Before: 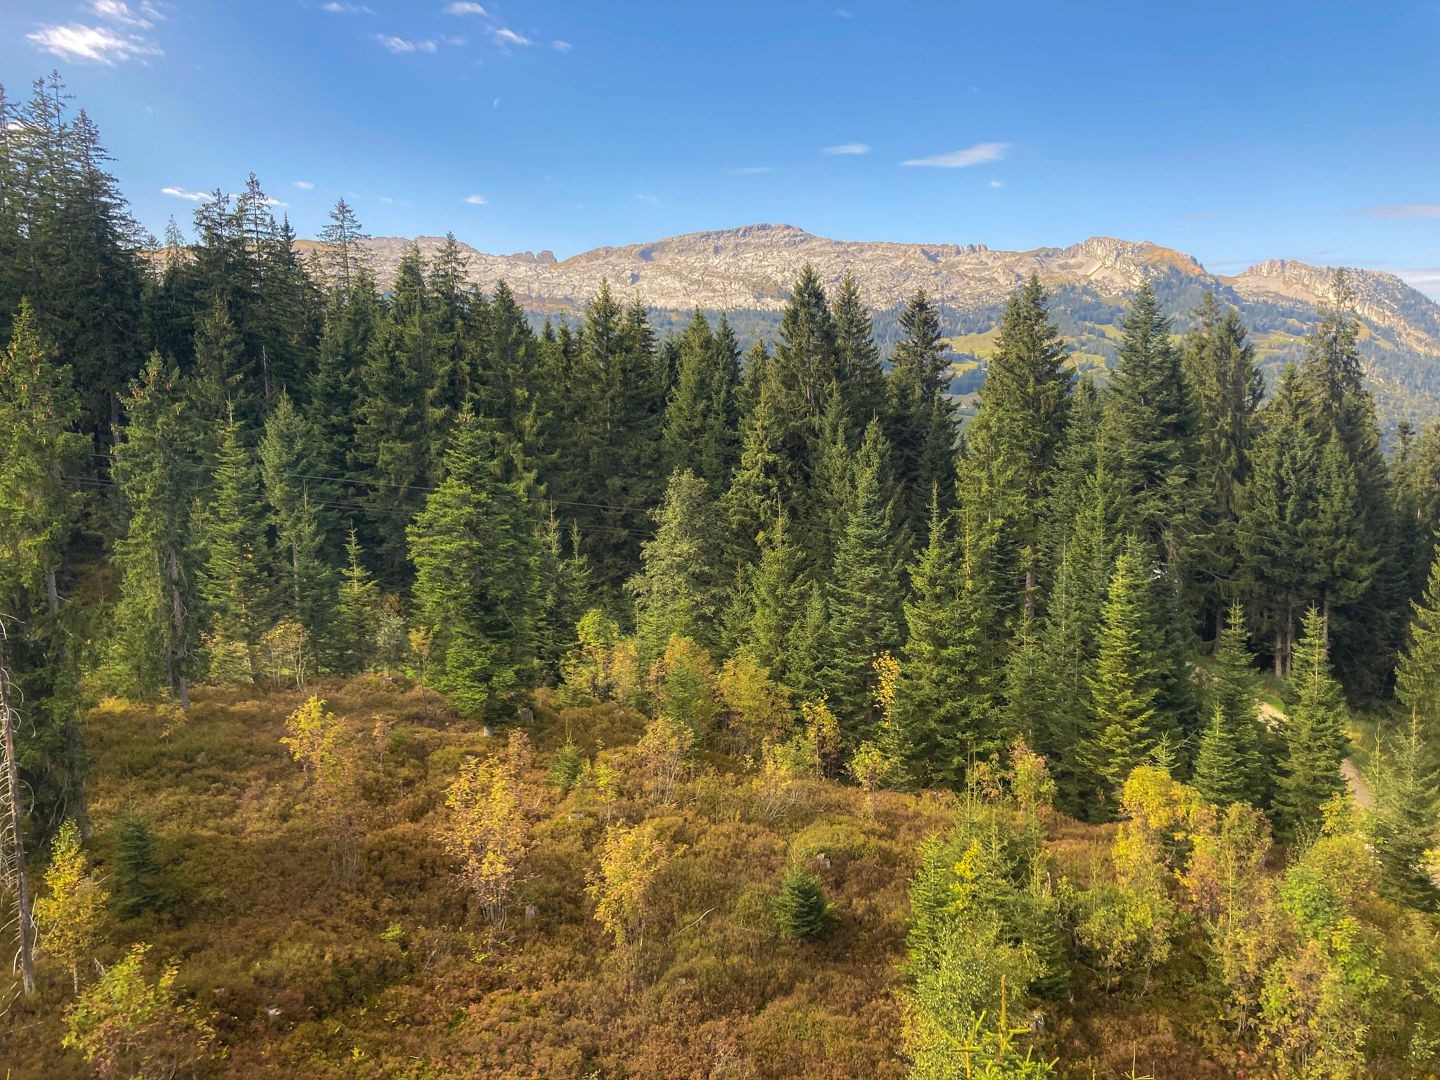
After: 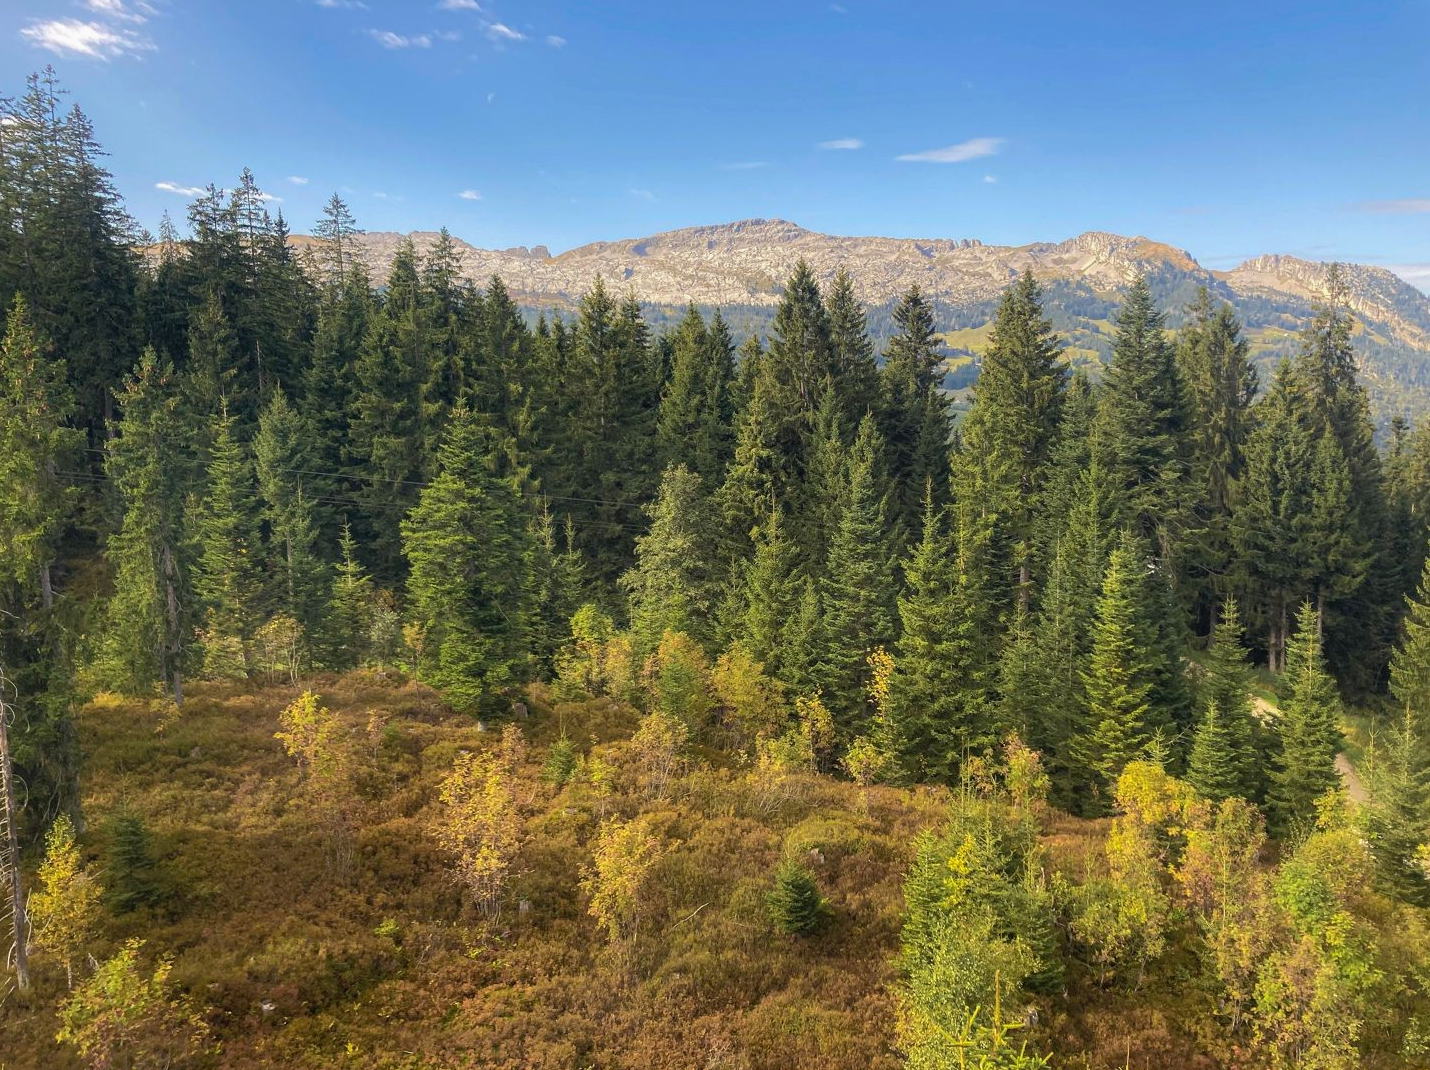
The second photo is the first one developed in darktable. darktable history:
exposure: exposure -0.064 EV, compensate highlight preservation false
crop: left 0.434%, top 0.485%, right 0.244%, bottom 0.386%
